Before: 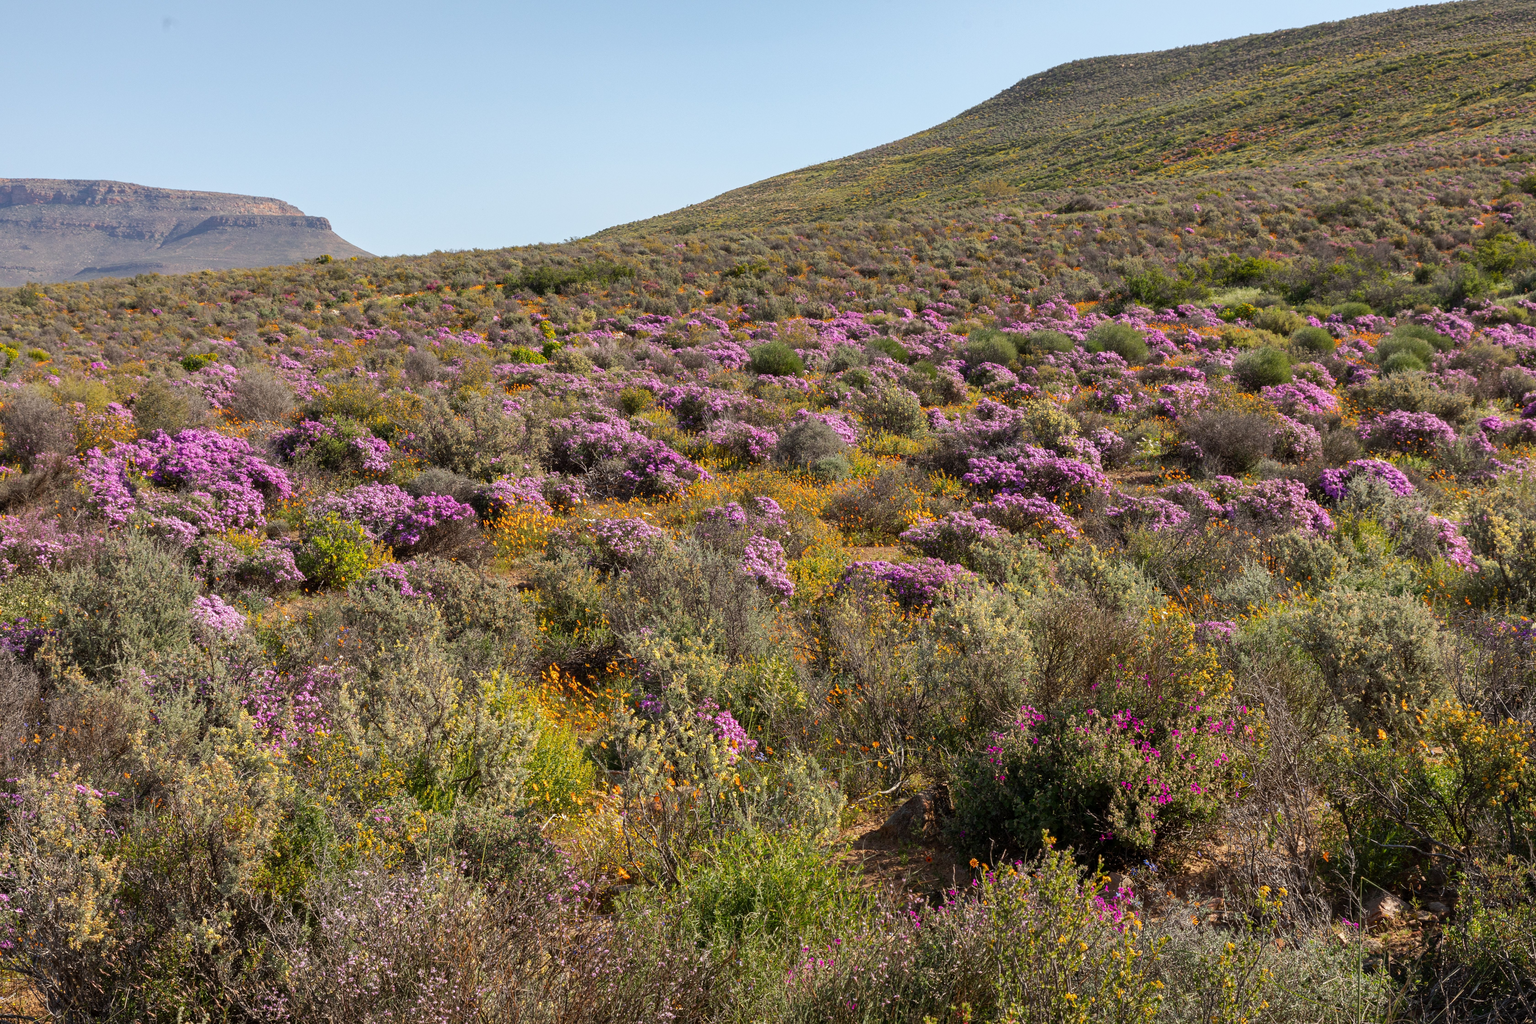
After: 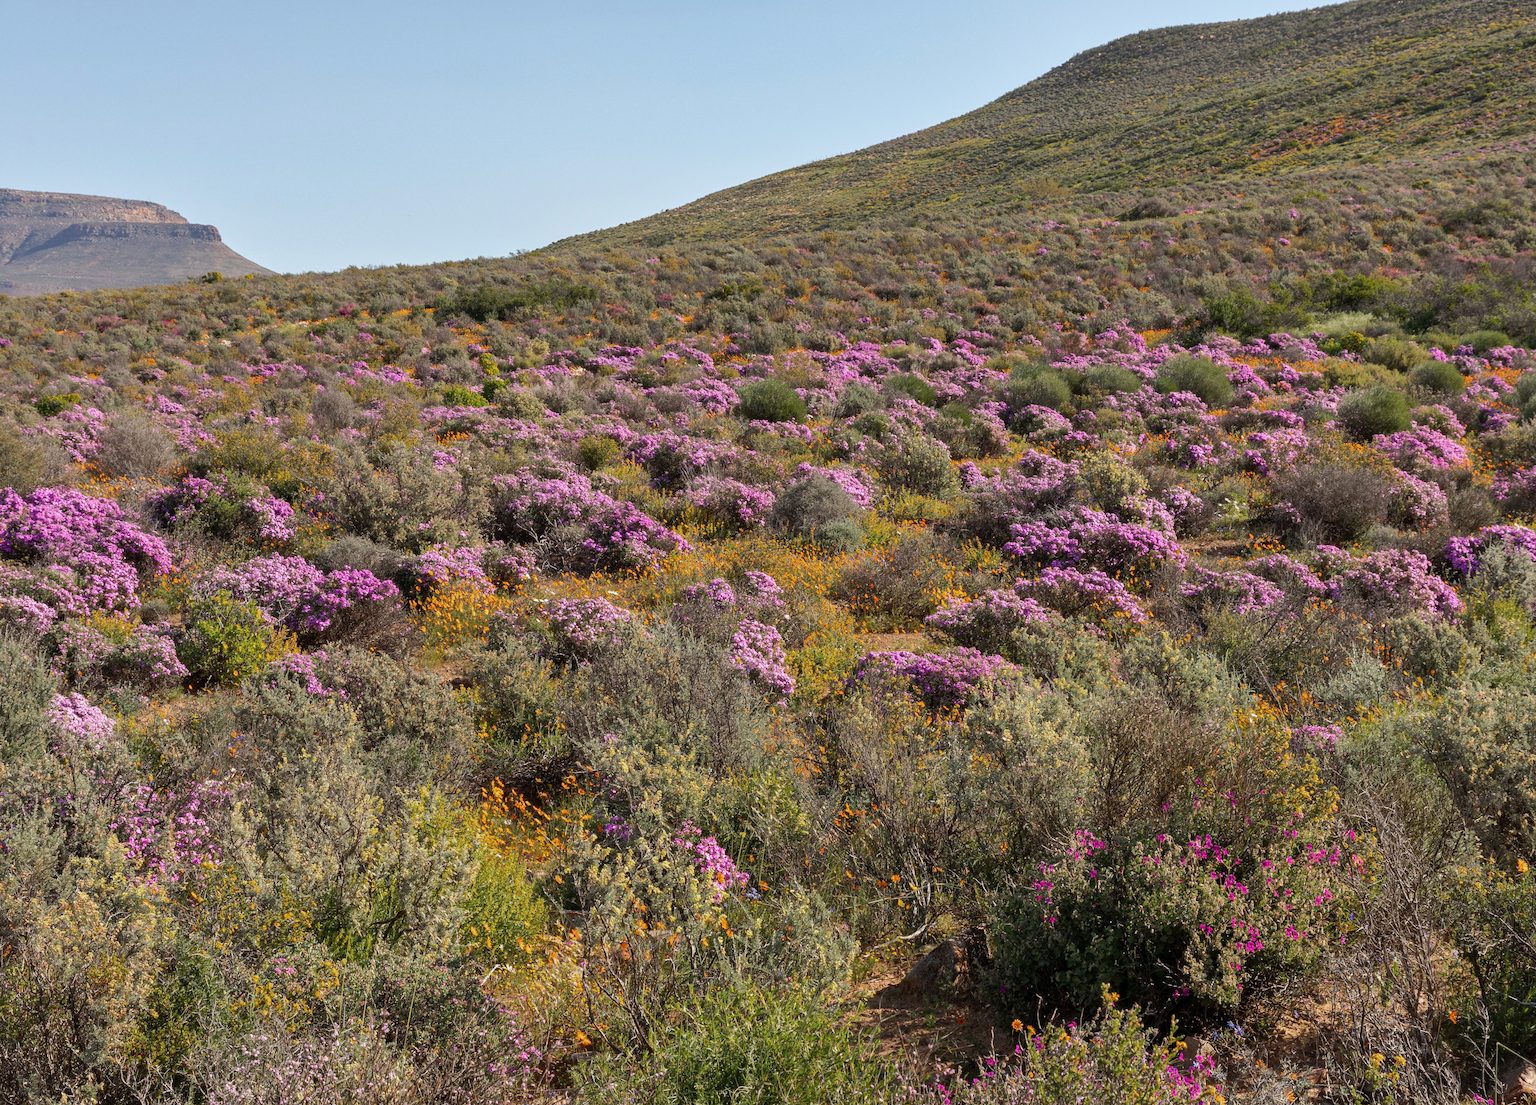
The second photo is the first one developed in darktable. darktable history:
exposure: compensate highlight preservation false
crop: left 9.98%, top 3.486%, right 9.28%, bottom 9.309%
shadows and highlights: shadows 20.8, highlights -36.49, soften with gaussian
color zones: curves: ch0 [(0, 0.5) (0.143, 0.5) (0.286, 0.456) (0.429, 0.5) (0.571, 0.5) (0.714, 0.5) (0.857, 0.5) (1, 0.5)]; ch1 [(0, 0.5) (0.143, 0.5) (0.286, 0.422) (0.429, 0.5) (0.571, 0.5) (0.714, 0.5) (0.857, 0.5) (1, 0.5)]
